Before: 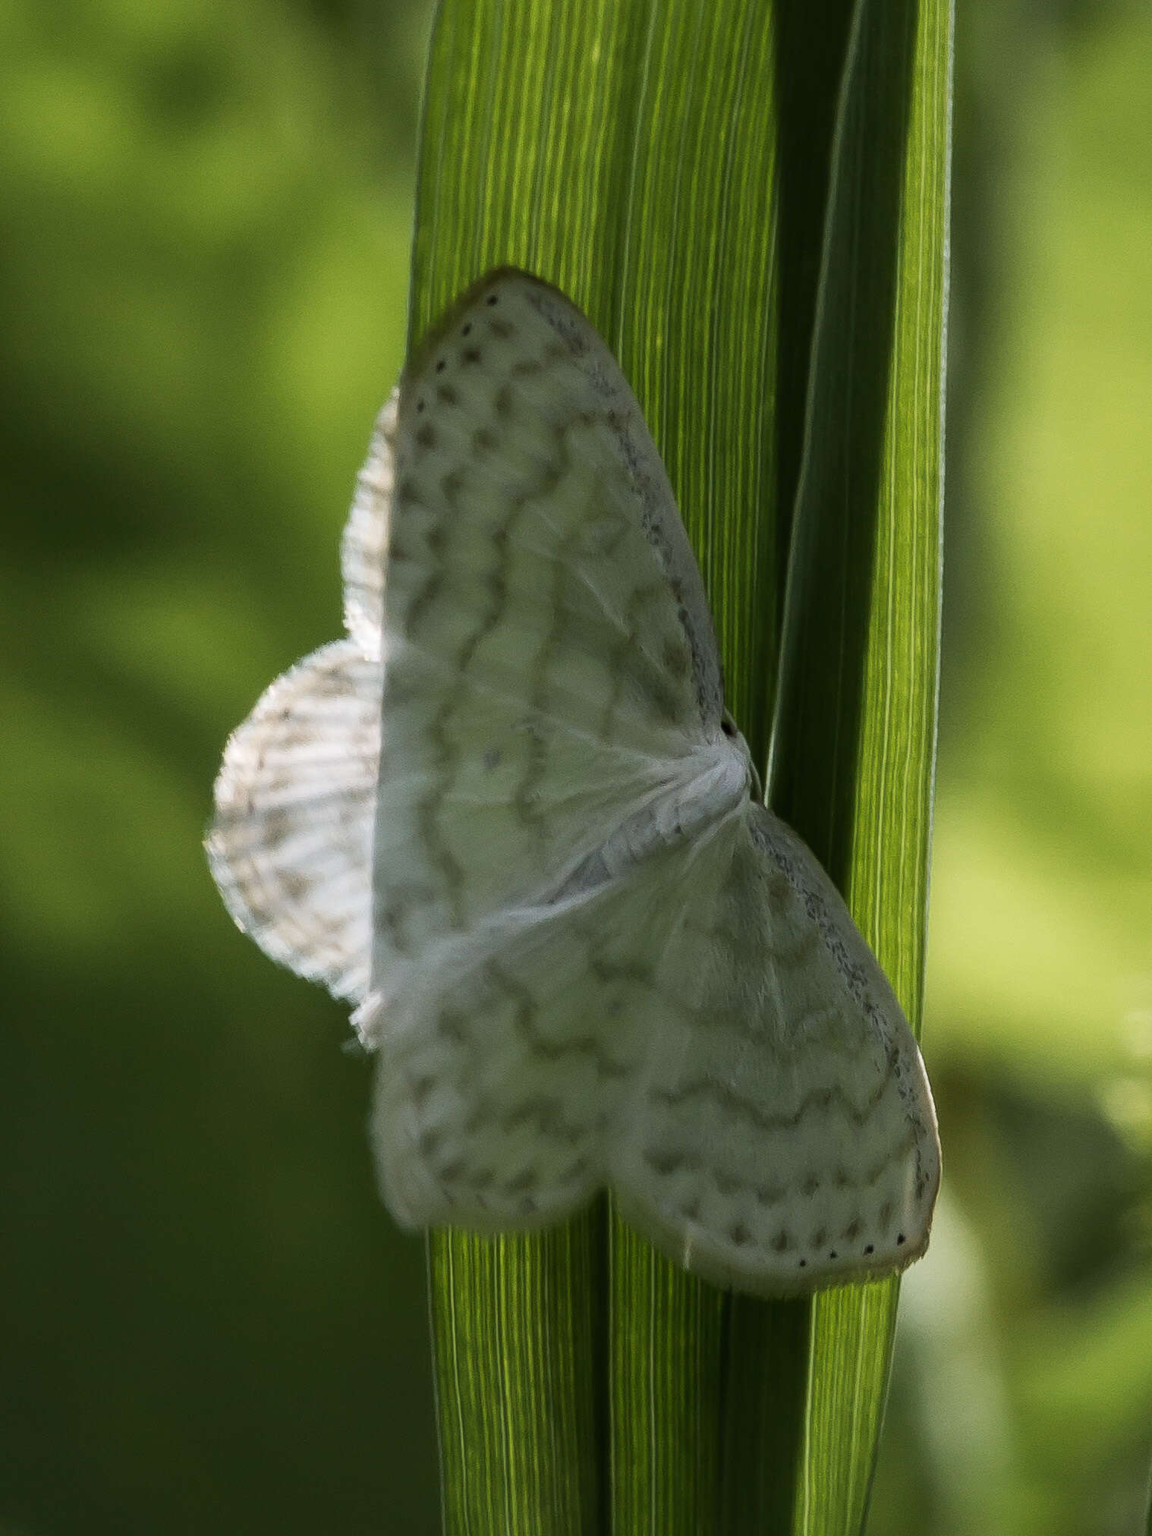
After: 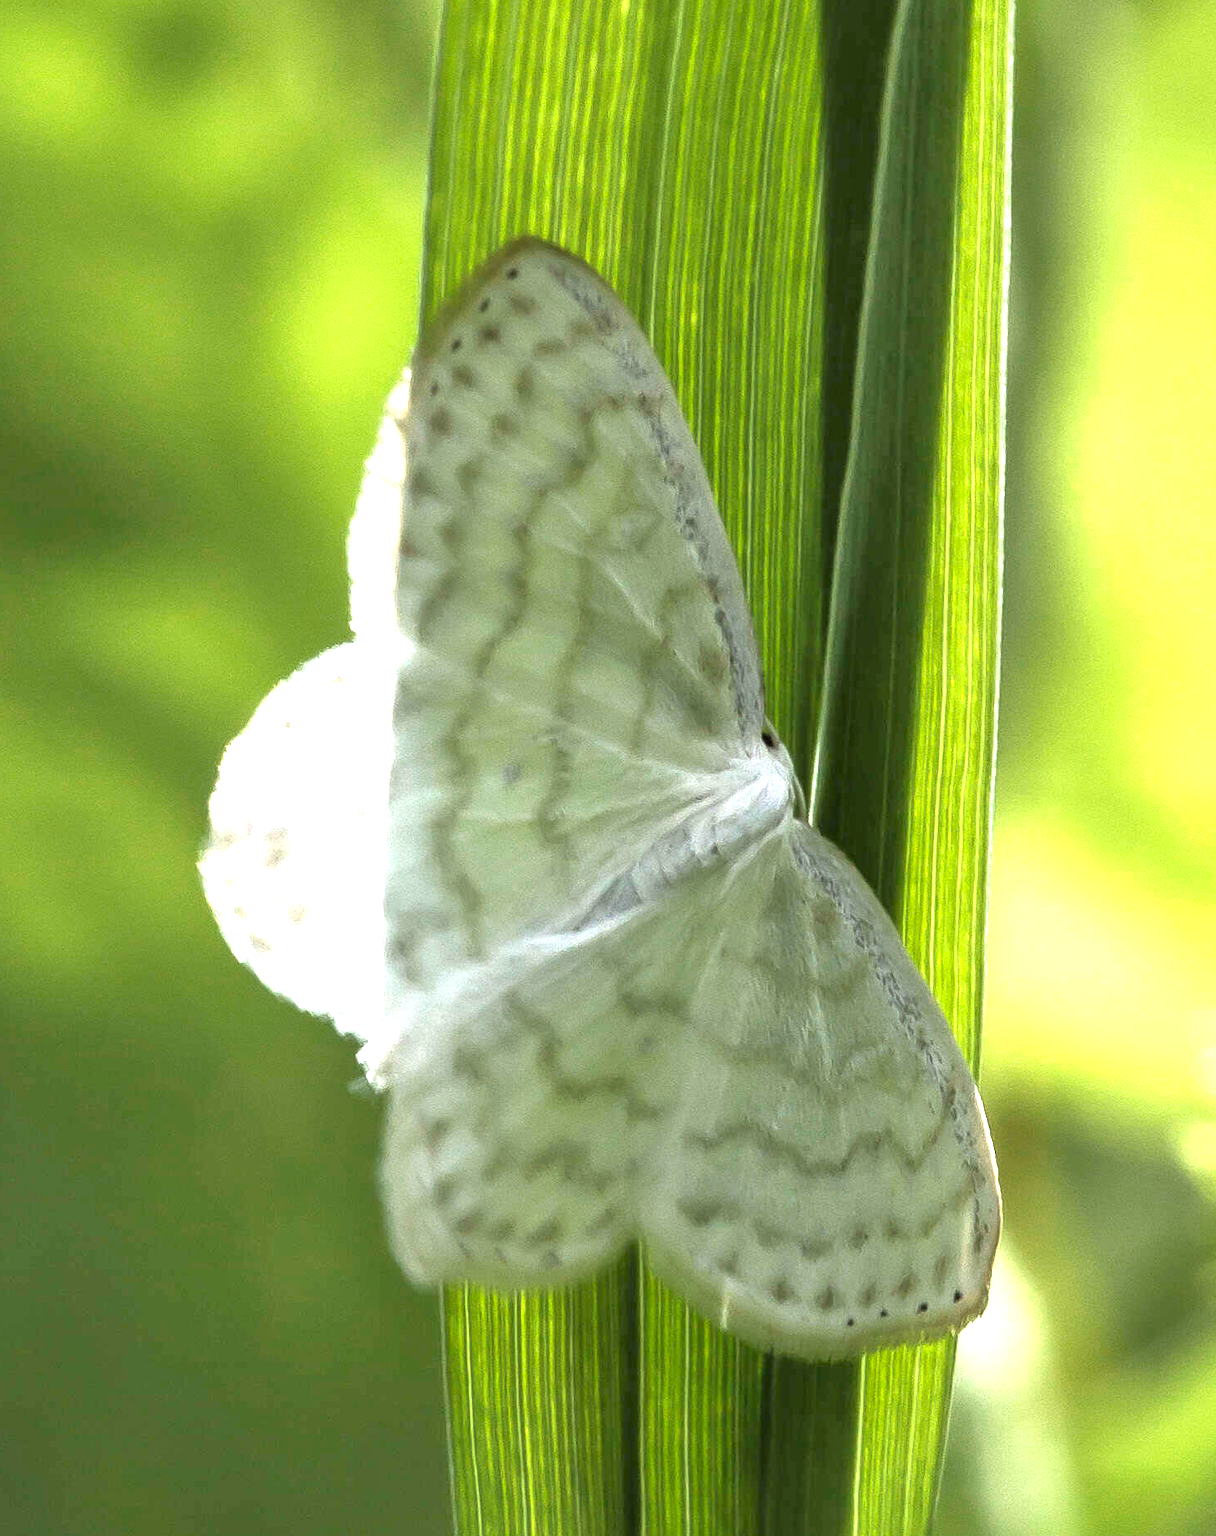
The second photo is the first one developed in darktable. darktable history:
tone equalizer: -8 EV 0.001 EV, -7 EV -0.004 EV, -6 EV 0.009 EV, -5 EV 0.032 EV, -4 EV 0.276 EV, -3 EV 0.644 EV, -2 EV 0.584 EV, -1 EV 0.187 EV, +0 EV 0.024 EV
crop: left 1.964%, top 3.251%, right 1.122%, bottom 4.933%
color zones: curves: ch0 [(0, 0.465) (0.092, 0.596) (0.289, 0.464) (0.429, 0.453) (0.571, 0.464) (0.714, 0.455) (0.857, 0.462) (1, 0.465)]
exposure: black level correction 0, exposure 1.9 EV, compensate highlight preservation false
